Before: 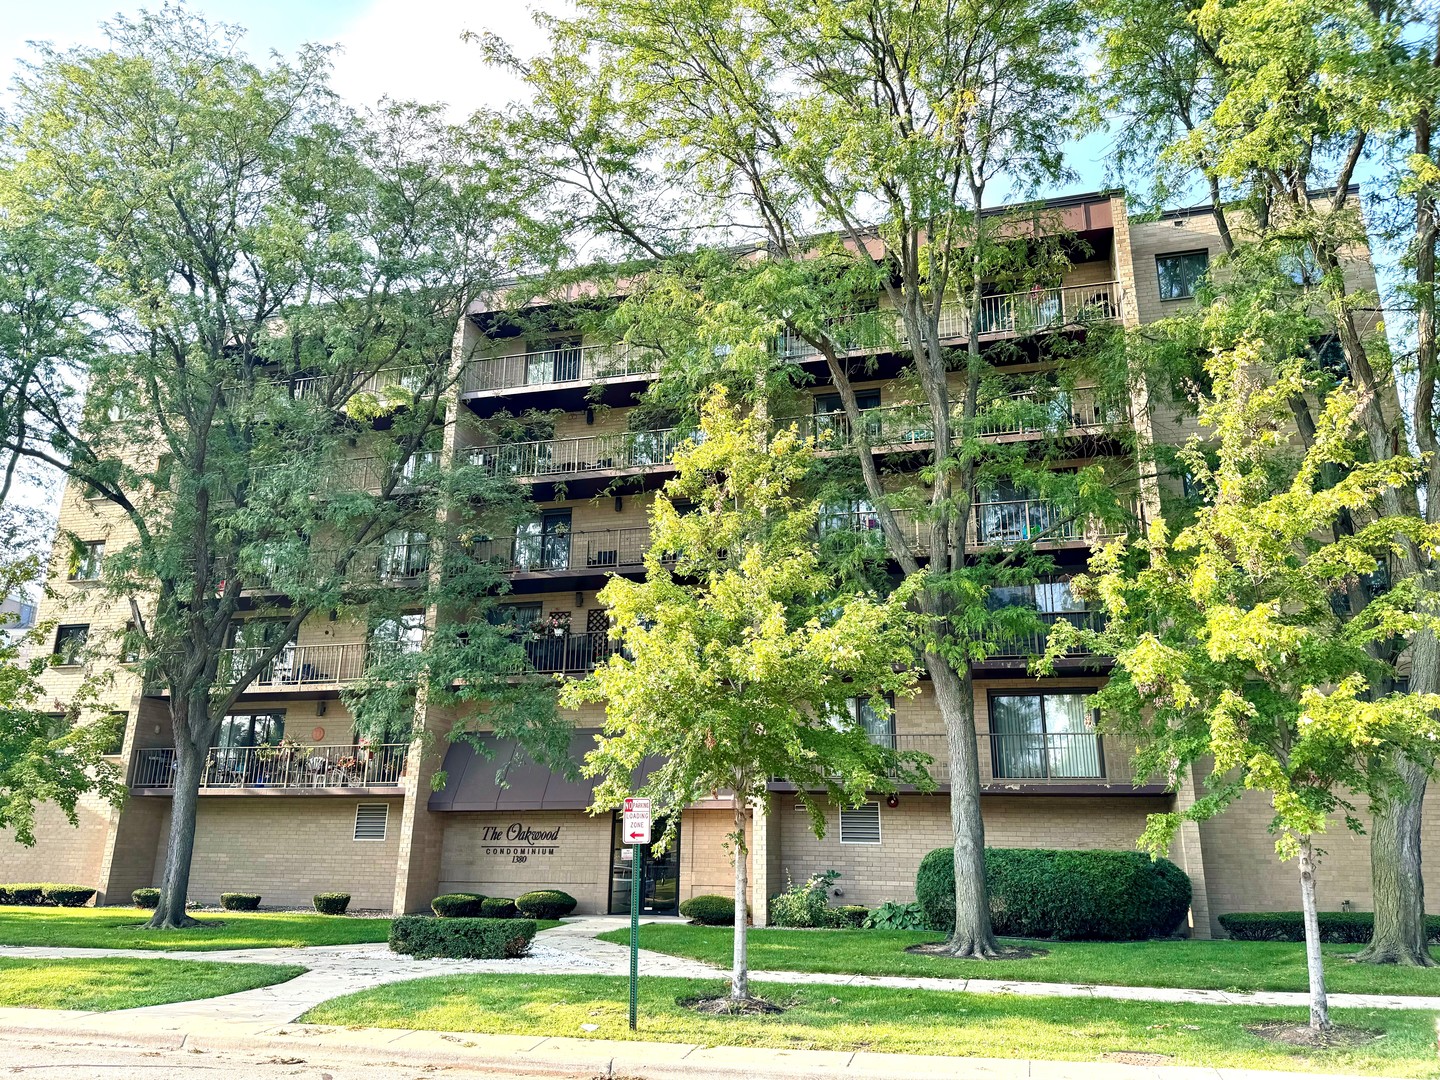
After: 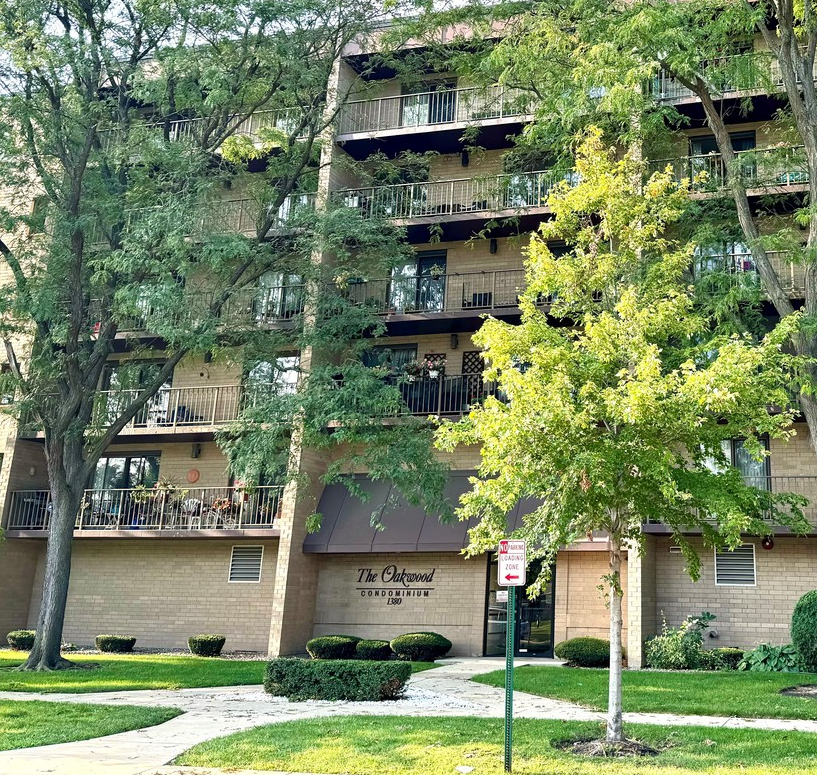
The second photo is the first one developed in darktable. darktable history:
crop: left 8.692%, top 23.95%, right 34.533%, bottom 4.251%
